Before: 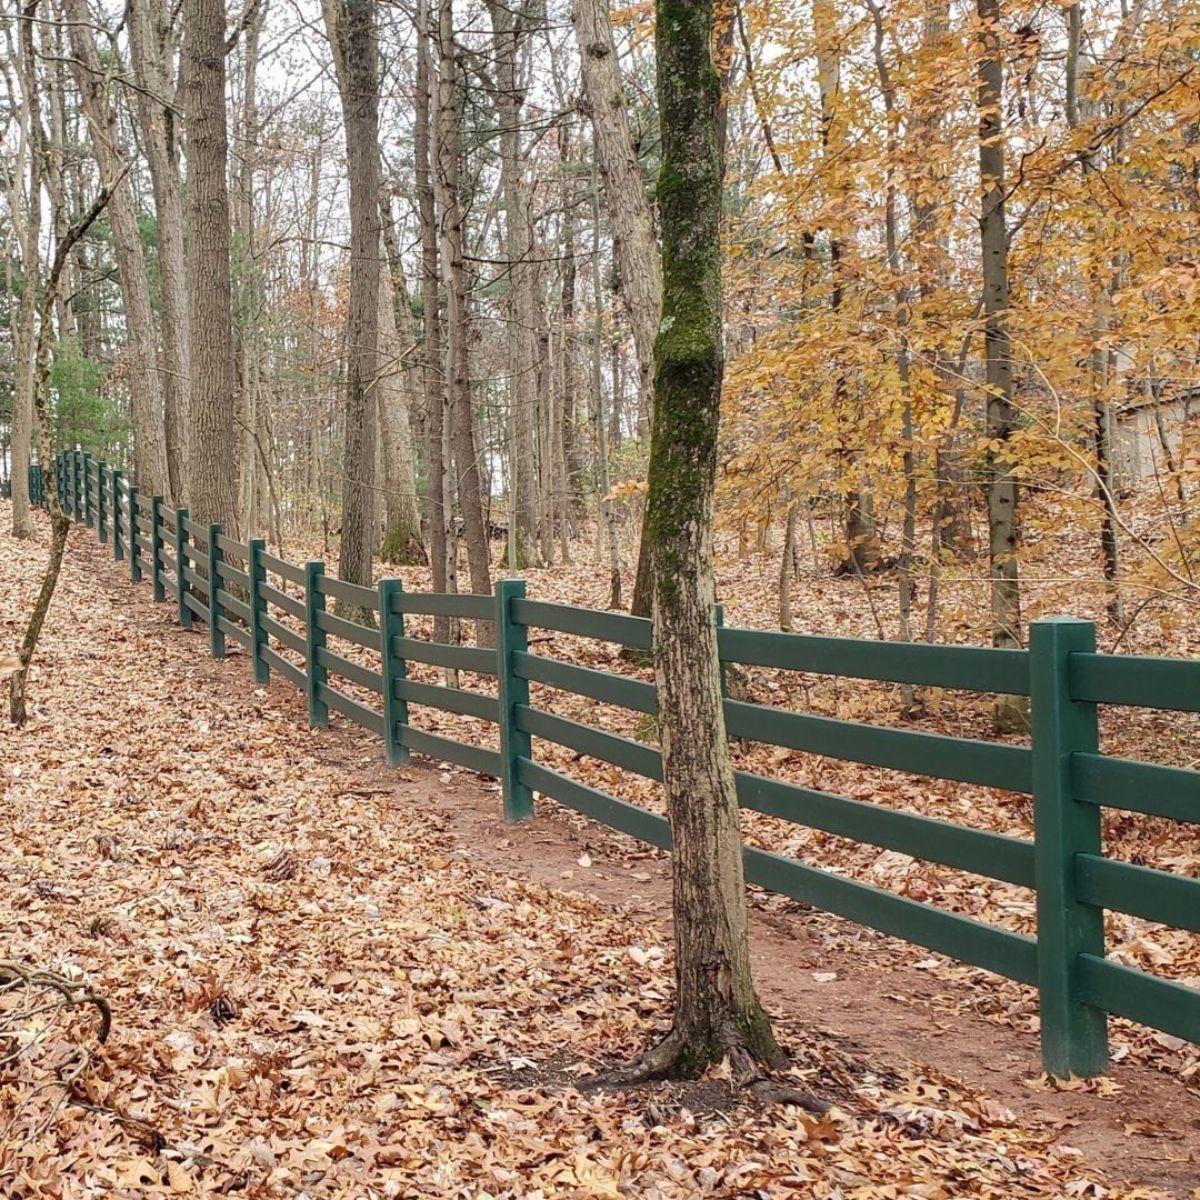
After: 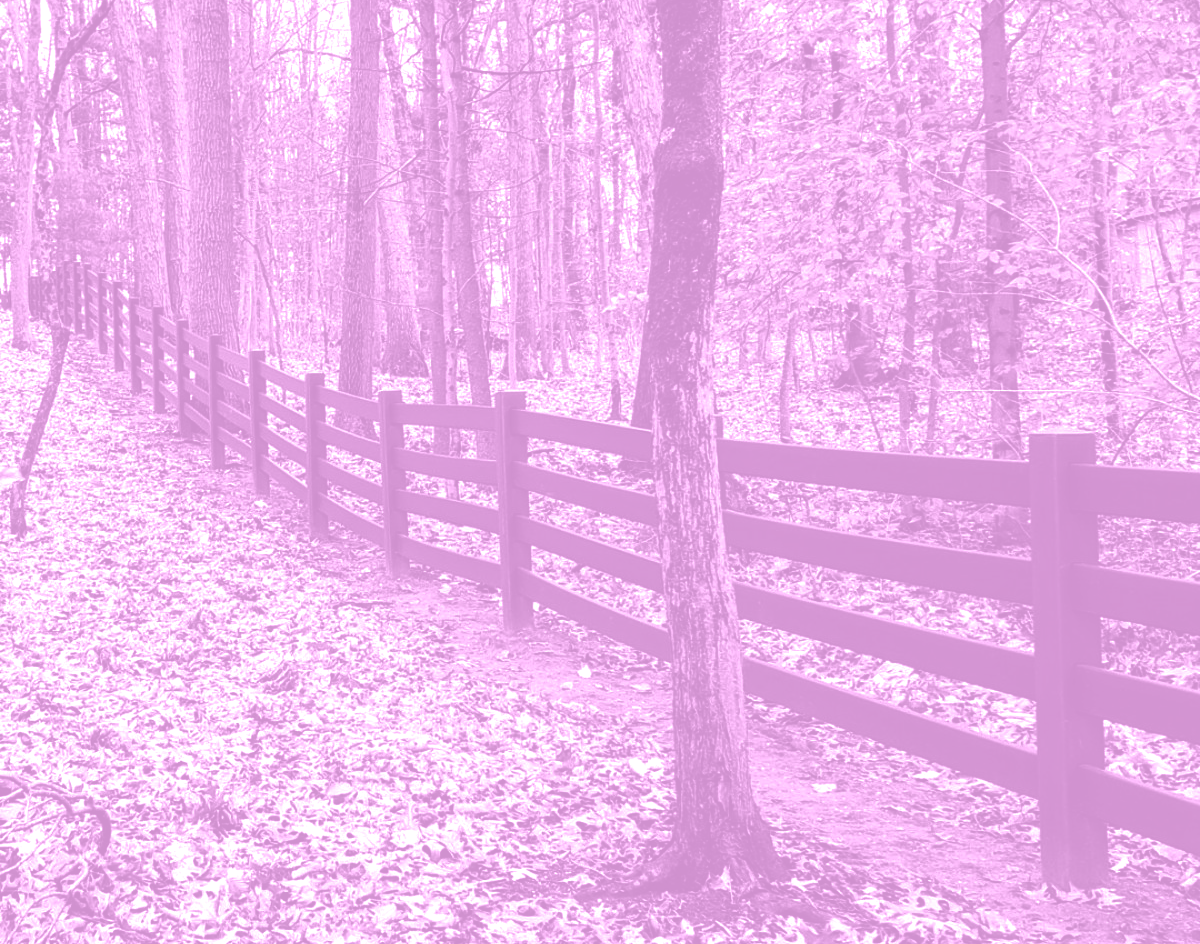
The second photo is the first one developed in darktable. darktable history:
local contrast: highlights 100%, shadows 100%, detail 120%, midtone range 0.2
exposure: black level correction -0.001, exposure 0.9 EV, compensate exposure bias true, compensate highlight preservation false
color calibration: illuminant custom, x 0.379, y 0.481, temperature 4443.07 K
crop and rotate: top 15.774%, bottom 5.506%
contrast brightness saturation: brightness -1, saturation 1
colorize: hue 331.2°, saturation 75%, source mix 30.28%, lightness 70.52%, version 1
